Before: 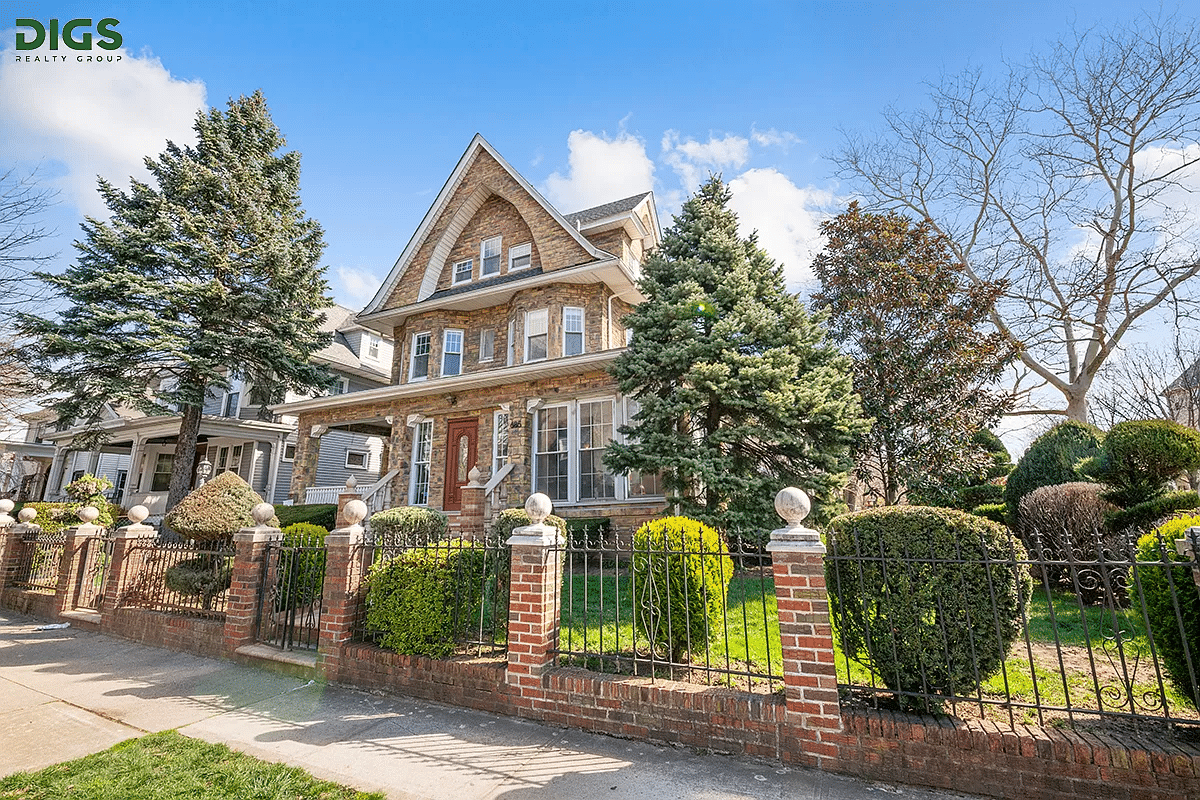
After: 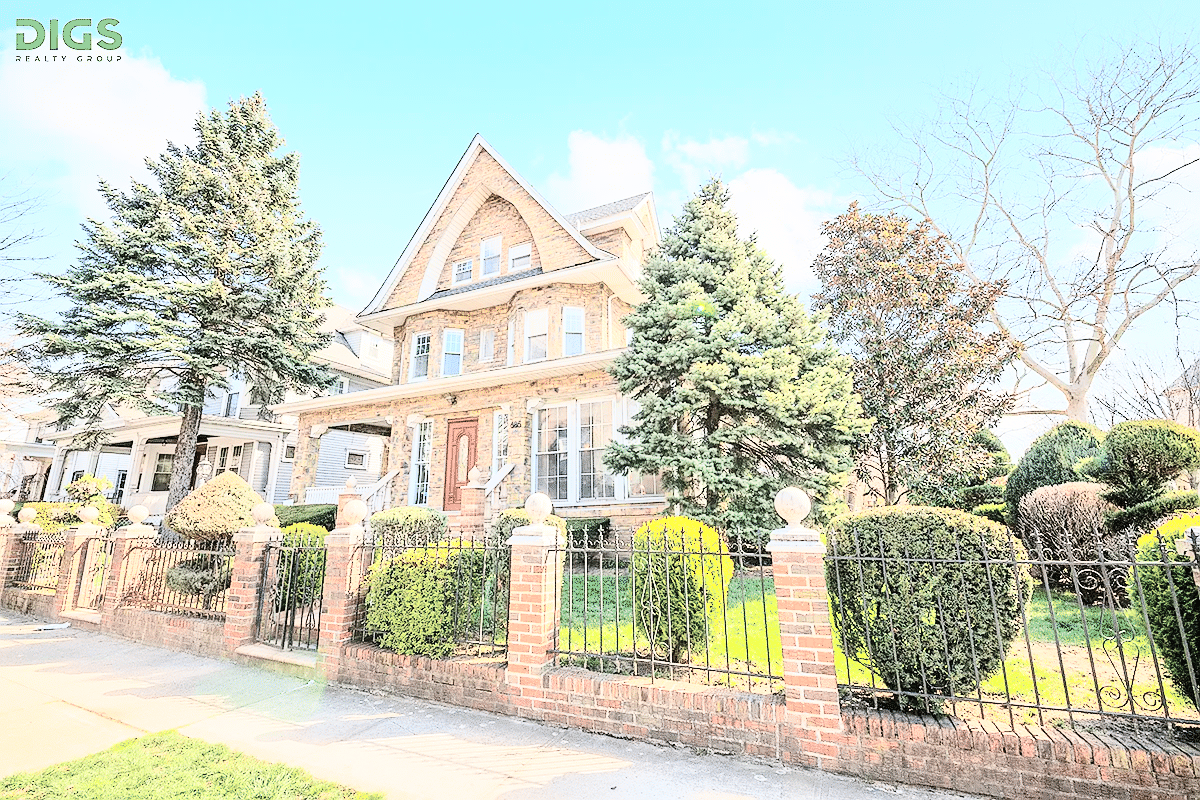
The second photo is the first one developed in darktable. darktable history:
tone curve: curves: ch0 [(0, 0) (0.417, 0.851) (1, 1)], color space Lab, independent channels, preserve colors none
